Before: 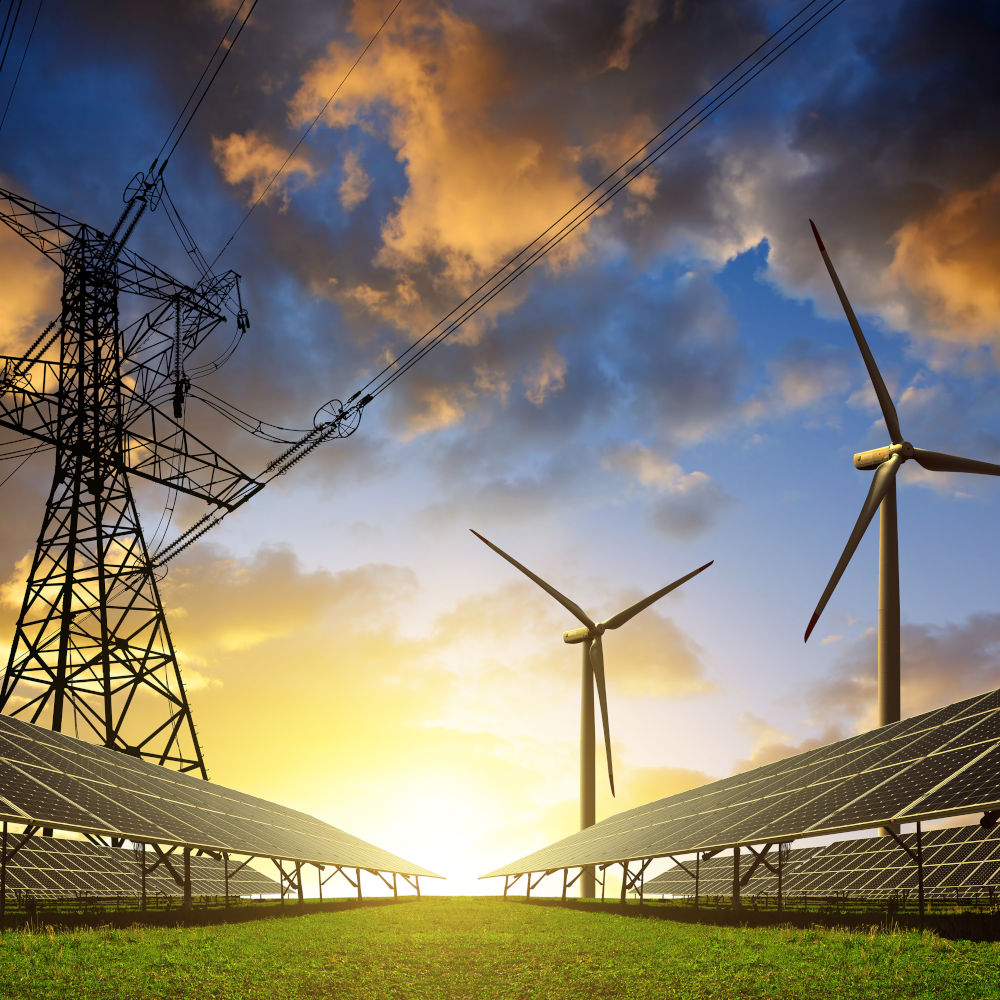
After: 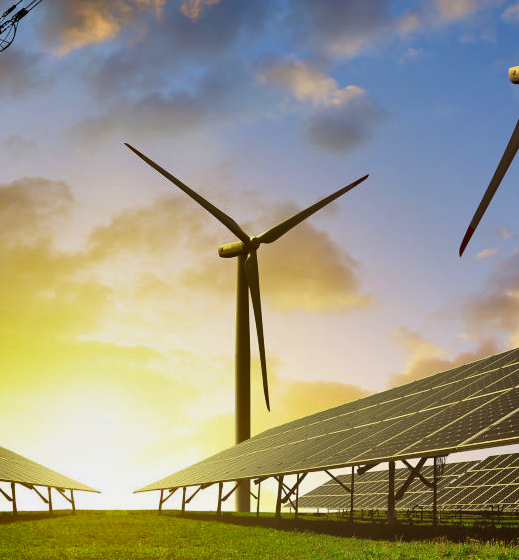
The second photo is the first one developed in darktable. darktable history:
exposure: compensate highlight preservation false
color calibration: illuminant same as pipeline (D50), adaptation none (bypass), x 0.333, y 0.334, temperature 5017.55 K
crop: left 34.506%, top 38.632%, right 13.537%, bottom 5.346%
velvia: on, module defaults
shadows and highlights: white point adjustment -3.53, highlights -63.39, soften with gaussian
